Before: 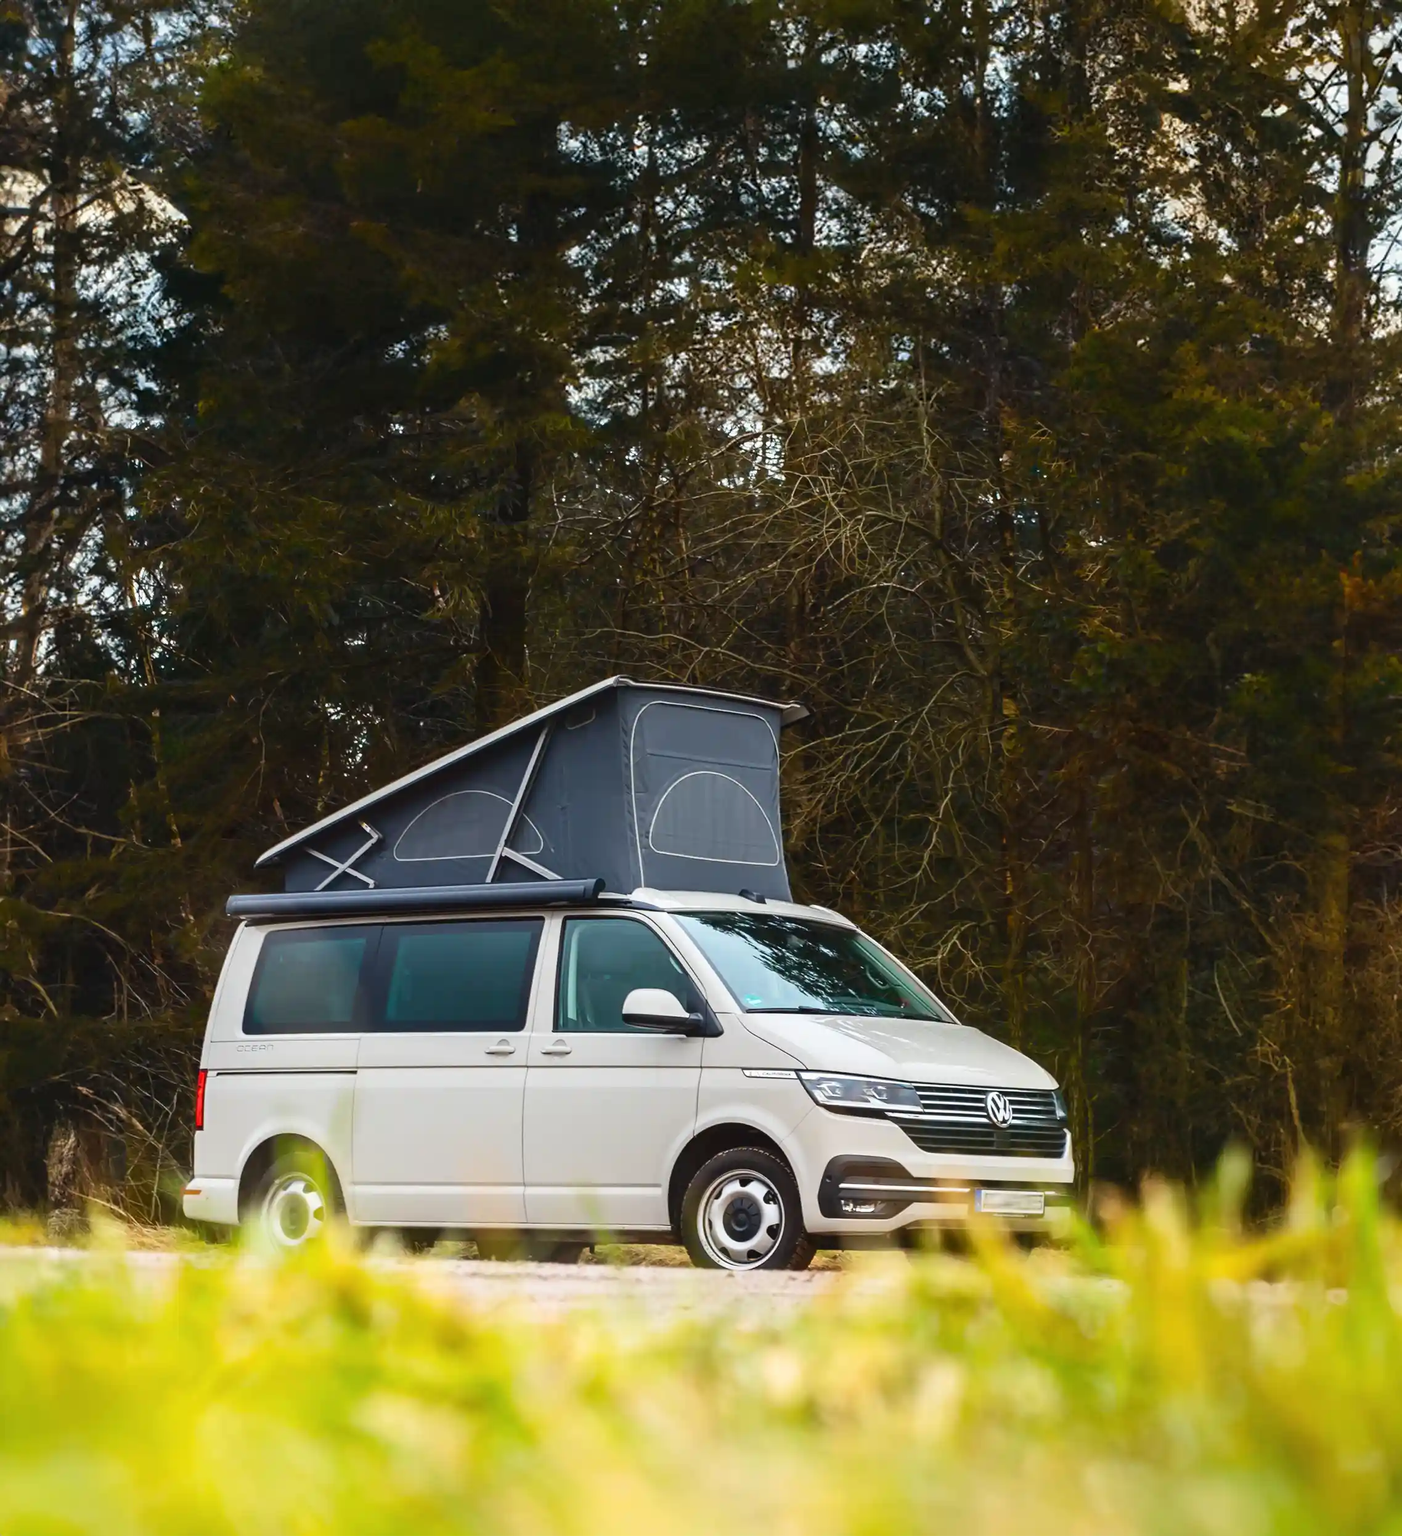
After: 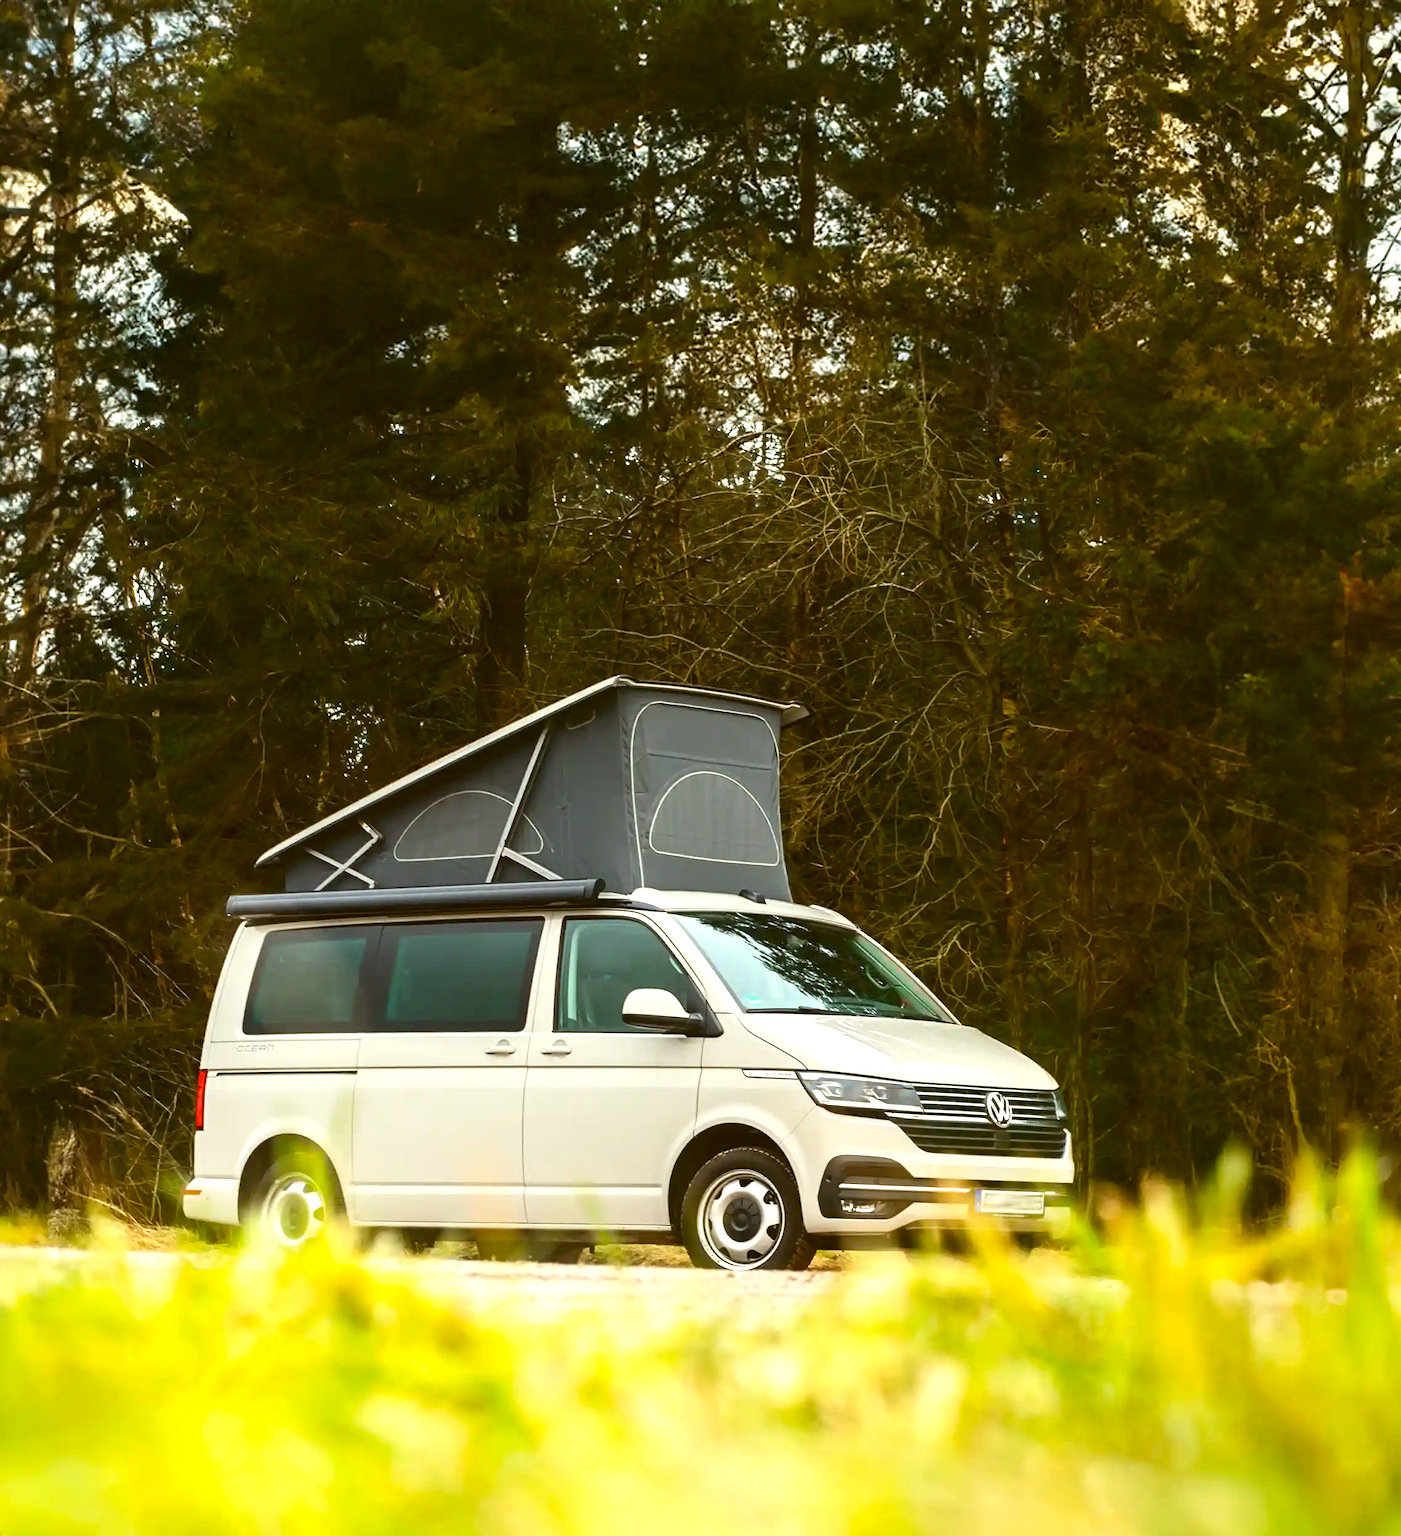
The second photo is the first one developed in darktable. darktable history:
color correction: highlights a* -1.78, highlights b* 10.24, shadows a* 0.561, shadows b* 19.58
exposure: black level correction 0.001, exposure 0.498 EV, compensate highlight preservation false
